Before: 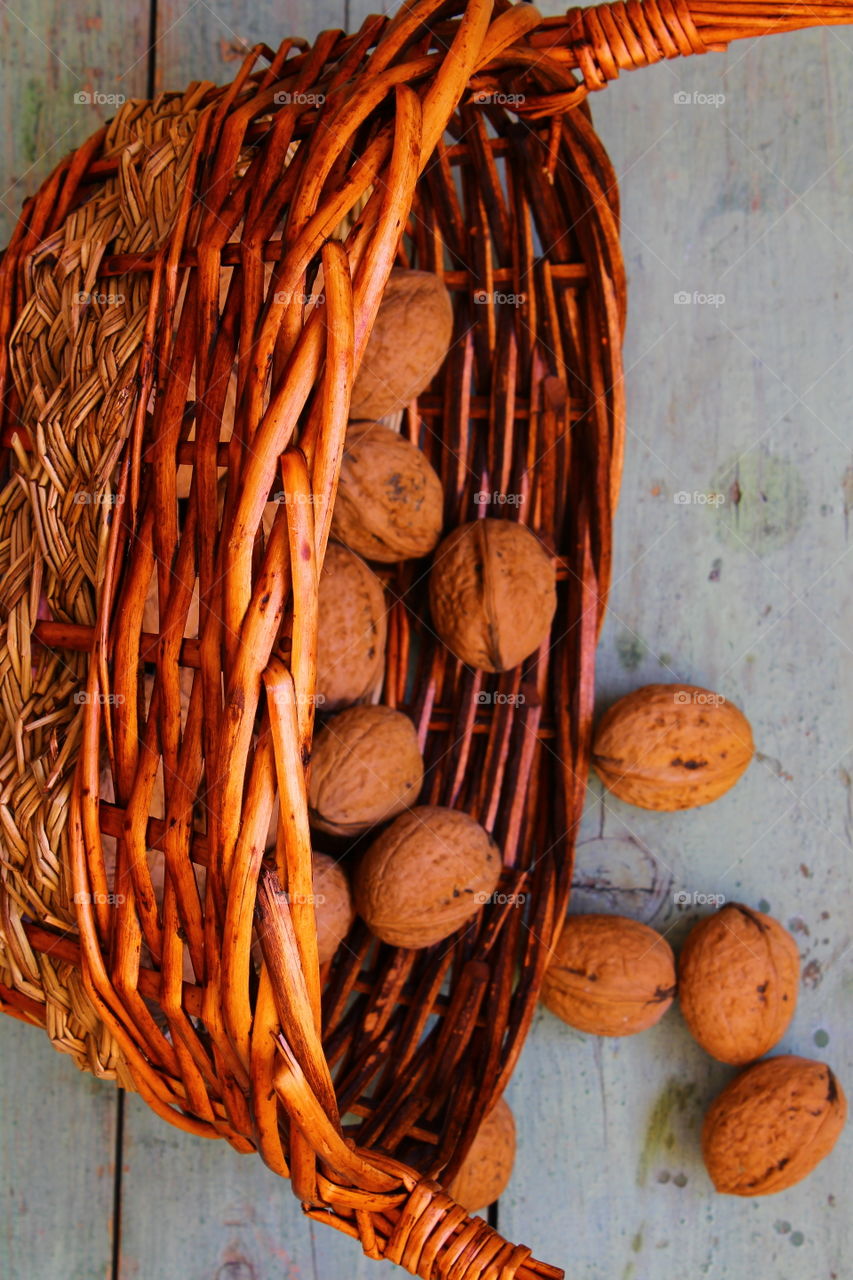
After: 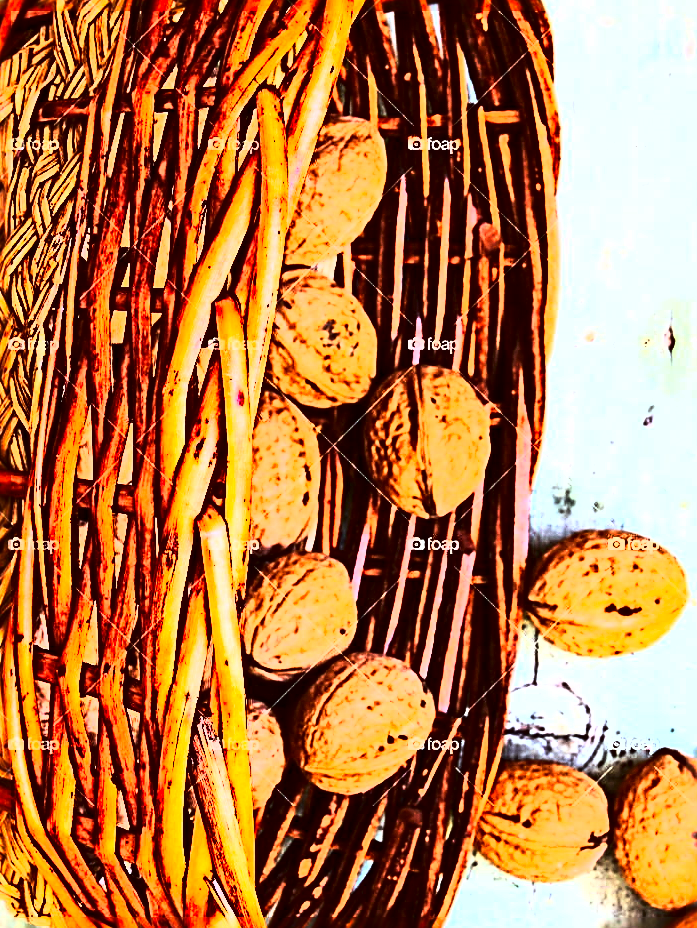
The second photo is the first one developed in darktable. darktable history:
sharpen: radius 4.036, amount 1.992
shadows and highlights: shadows 13.83, white point adjustment 1.24, highlights -1.46, soften with gaussian
exposure: black level correction 0, exposure 1.988 EV, compensate highlight preservation false
contrast brightness saturation: contrast 0.187, brightness -0.105, saturation 0.208
local contrast: mode bilateral grid, contrast 20, coarseness 50, detail 119%, midtone range 0.2
tone curve: curves: ch0 [(0, 0) (0.56, 0.467) (0.846, 0.934) (1, 1)], color space Lab, linked channels, preserve colors none
crop: left 7.812%, top 12.055%, right 10.38%, bottom 15.429%
color correction: highlights a* -4.94, highlights b* -4.38, shadows a* 4.12, shadows b* 4.09
